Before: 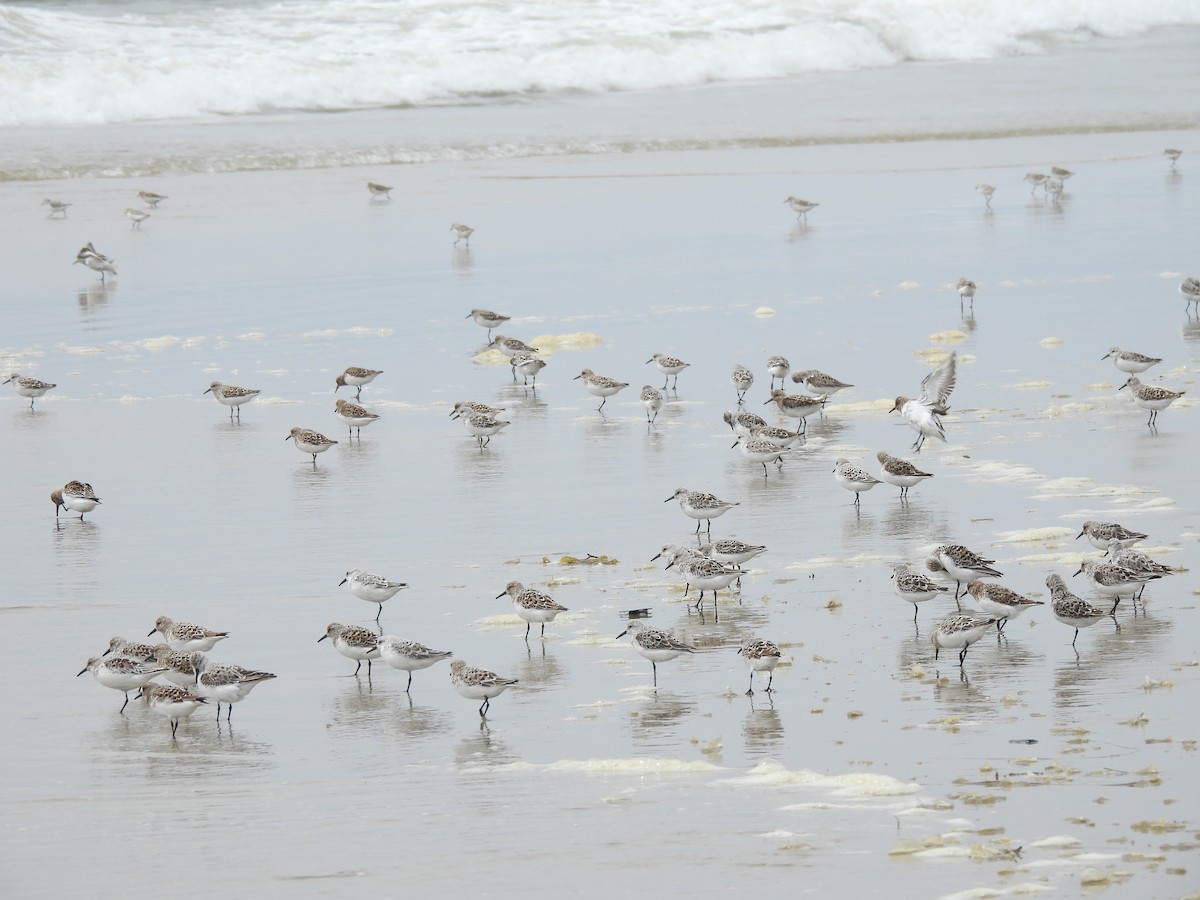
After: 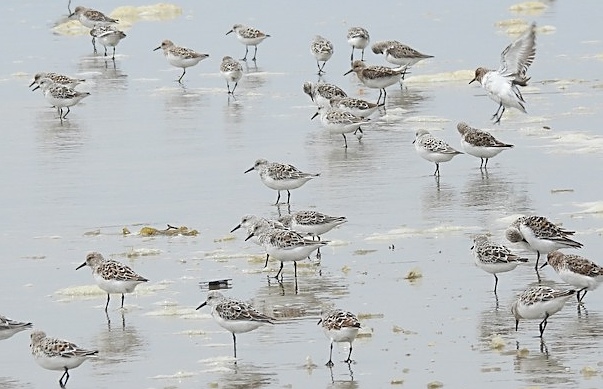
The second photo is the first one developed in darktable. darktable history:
crop: left 35.03%, top 36.625%, right 14.663%, bottom 20.057%
sharpen: on, module defaults
